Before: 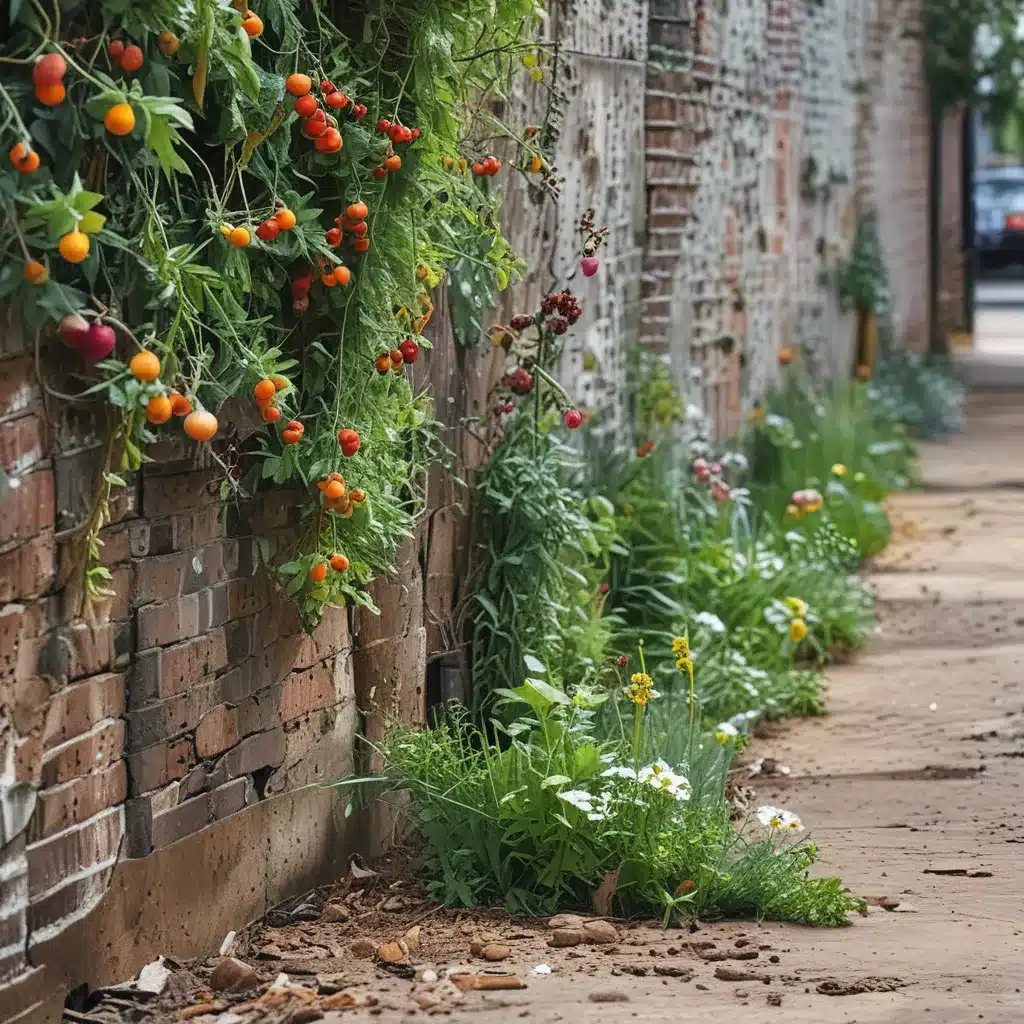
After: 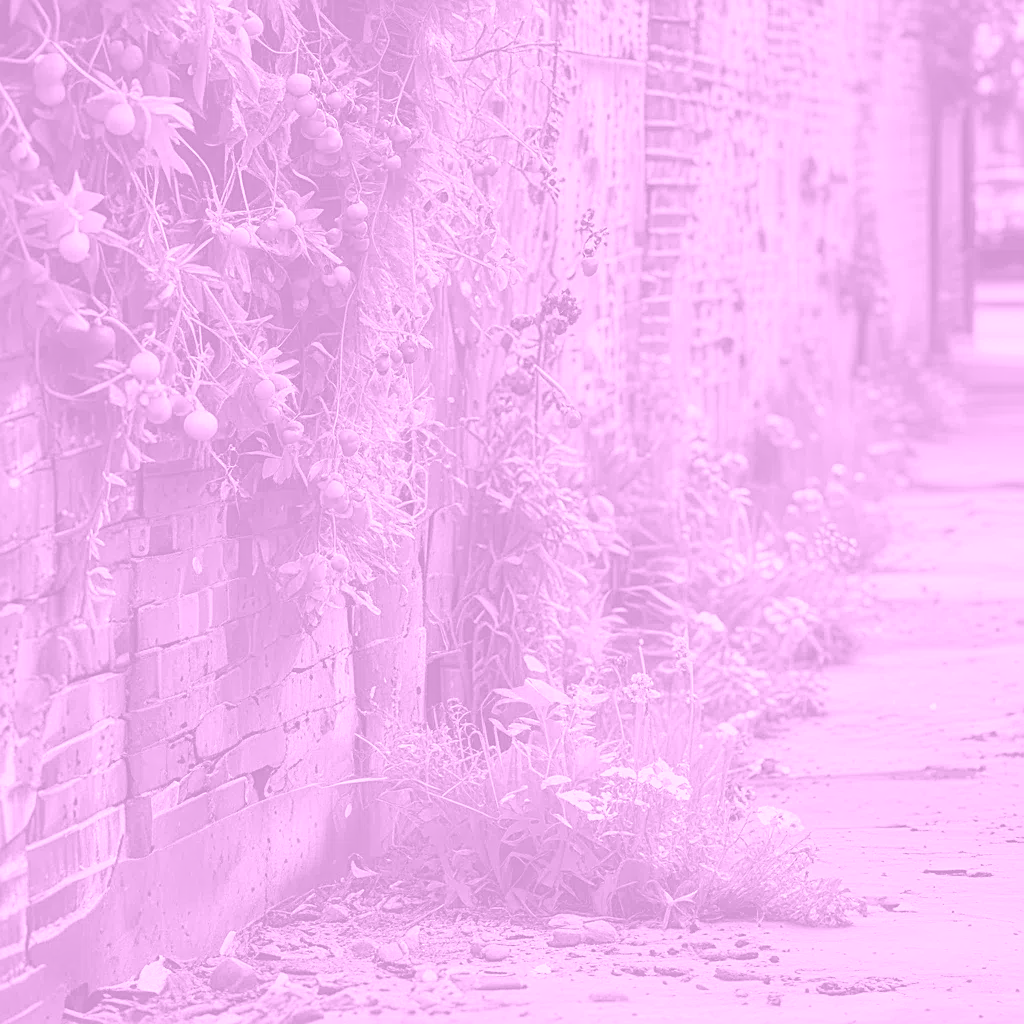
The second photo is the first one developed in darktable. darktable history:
sharpen: on, module defaults
colorize: hue 331.2°, saturation 75%, source mix 30.28%, lightness 70.52%, version 1
